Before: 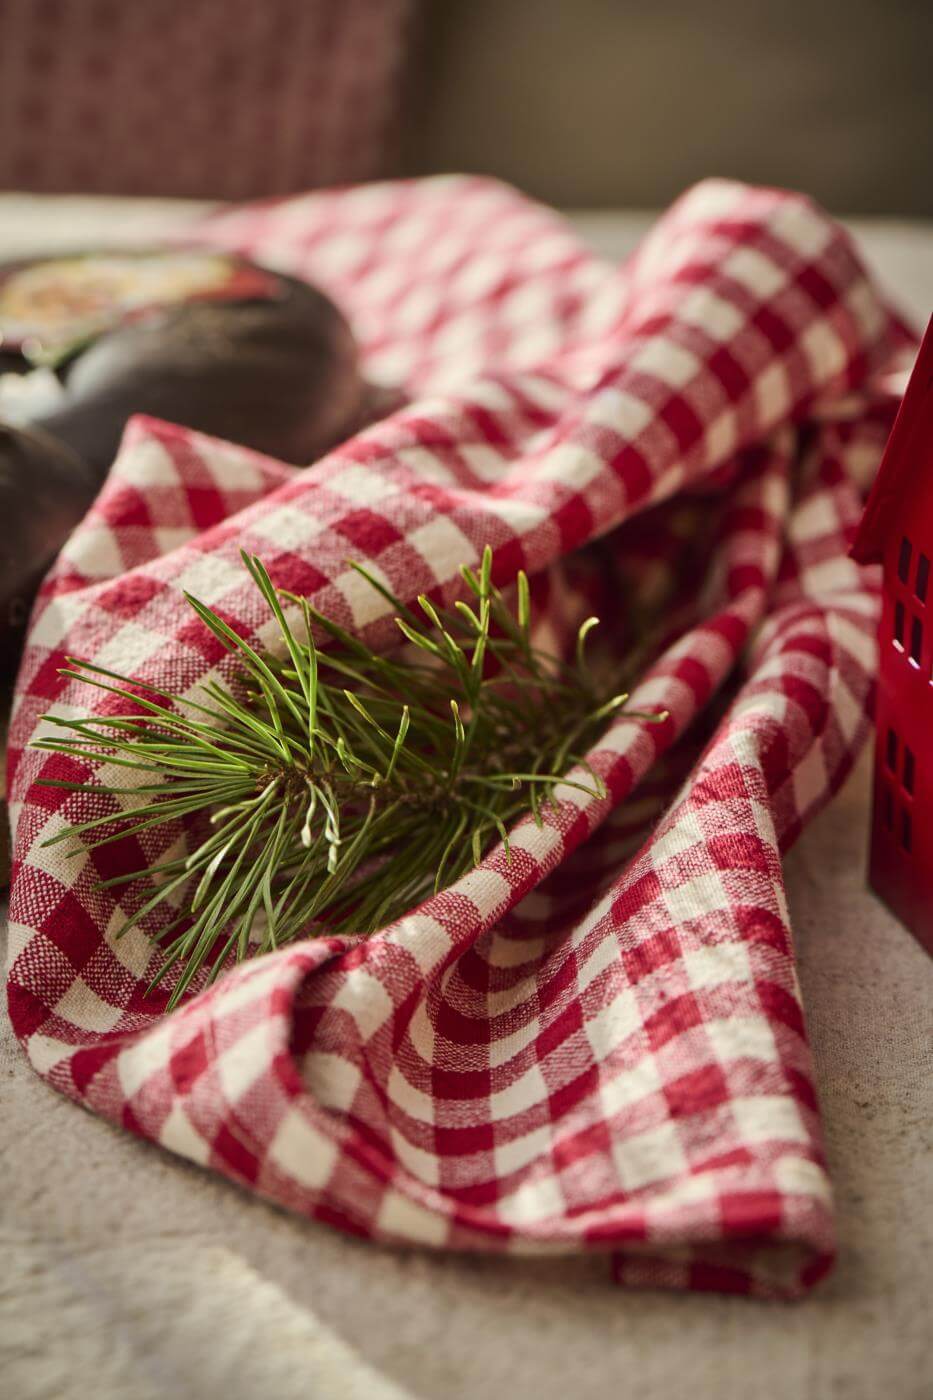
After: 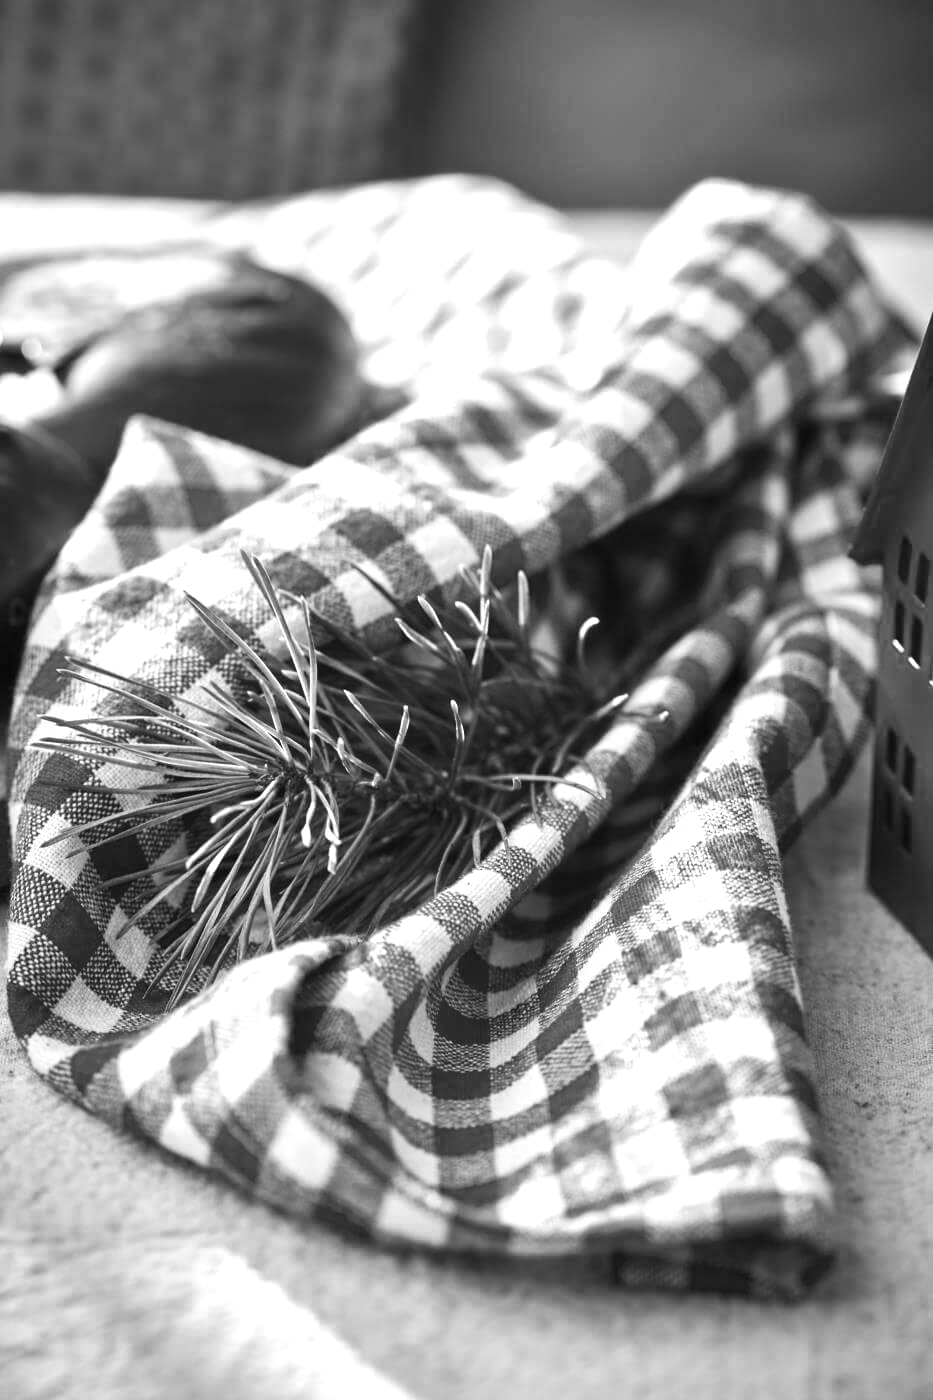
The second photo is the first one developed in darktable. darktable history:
exposure: exposure 0.636 EV, compensate highlight preservation false
monochrome: on, module defaults
tone equalizer: -8 EV -0.417 EV, -7 EV -0.389 EV, -6 EV -0.333 EV, -5 EV -0.222 EV, -3 EV 0.222 EV, -2 EV 0.333 EV, -1 EV 0.389 EV, +0 EV 0.417 EV, edges refinement/feathering 500, mask exposure compensation -1.57 EV, preserve details no
